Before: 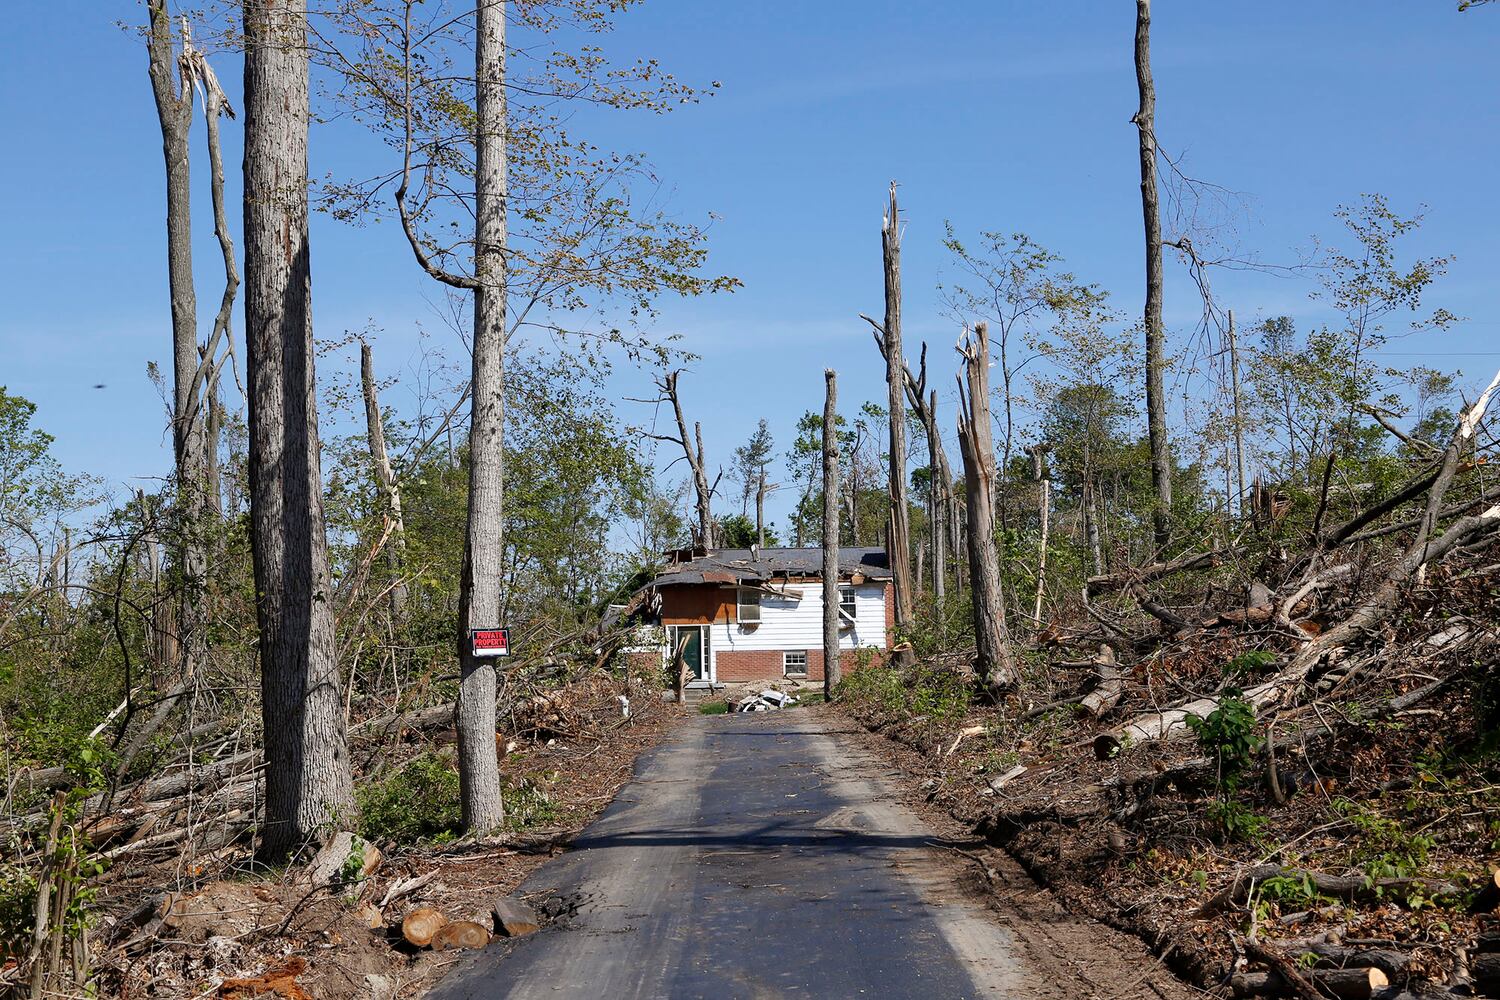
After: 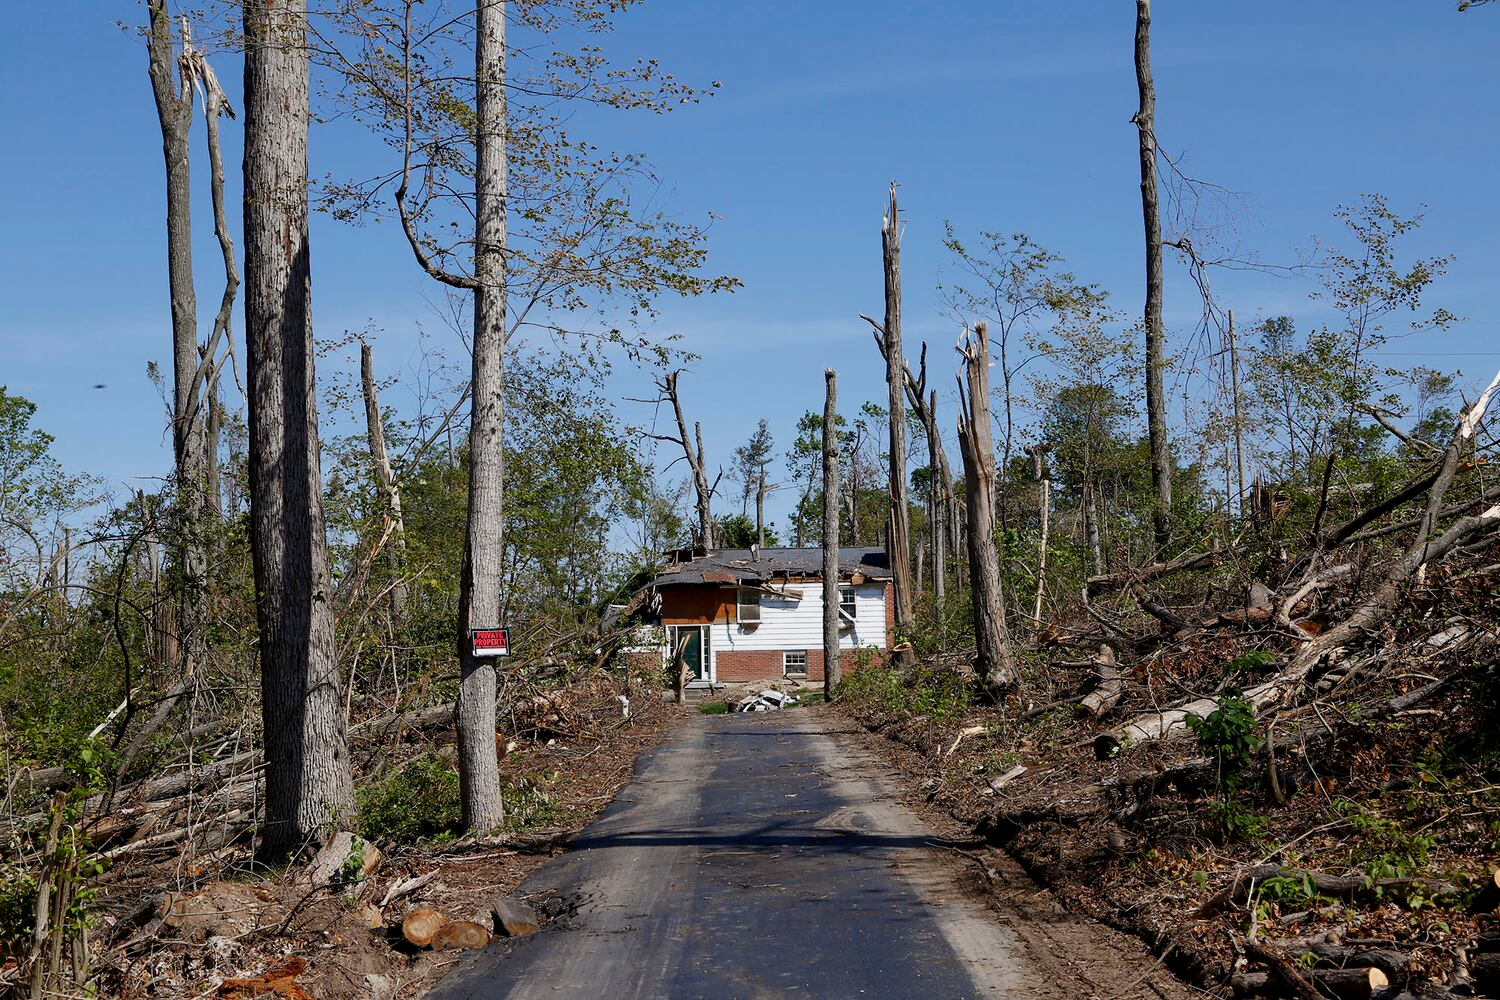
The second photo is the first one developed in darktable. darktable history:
contrast brightness saturation: contrast 0.03, brightness -0.04
base curve: curves: ch0 [(0, 0) (0.989, 0.992)]
levels: levels [0, 0.499, 1]
exposure: black level correction 0.029, exposure -0.073 EV
